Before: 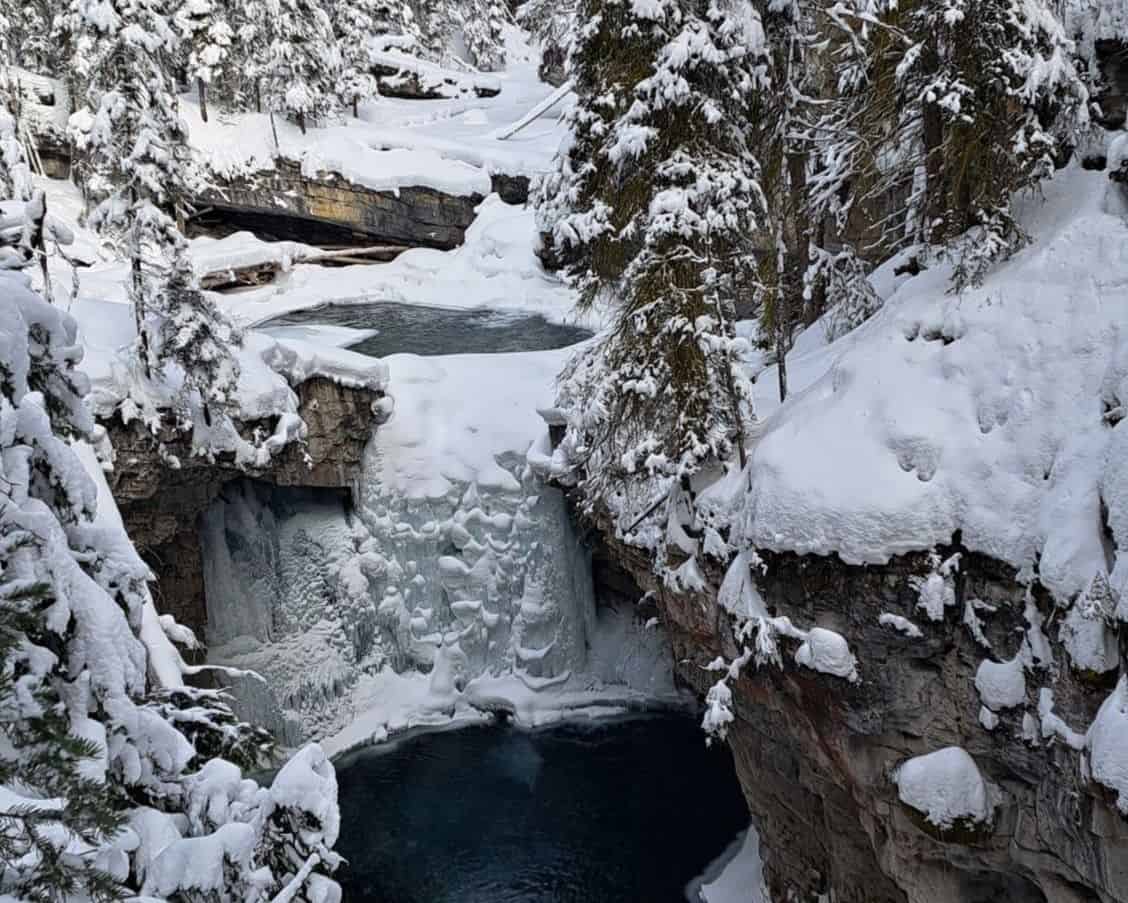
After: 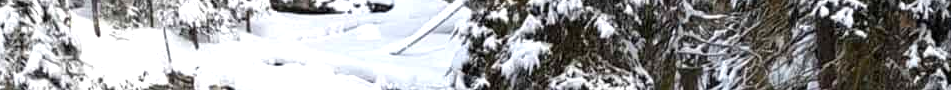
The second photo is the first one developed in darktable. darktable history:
exposure: exposure 0.559 EV, compensate highlight preservation false
crop and rotate: left 9.644%, top 9.491%, right 6.021%, bottom 80.509%
